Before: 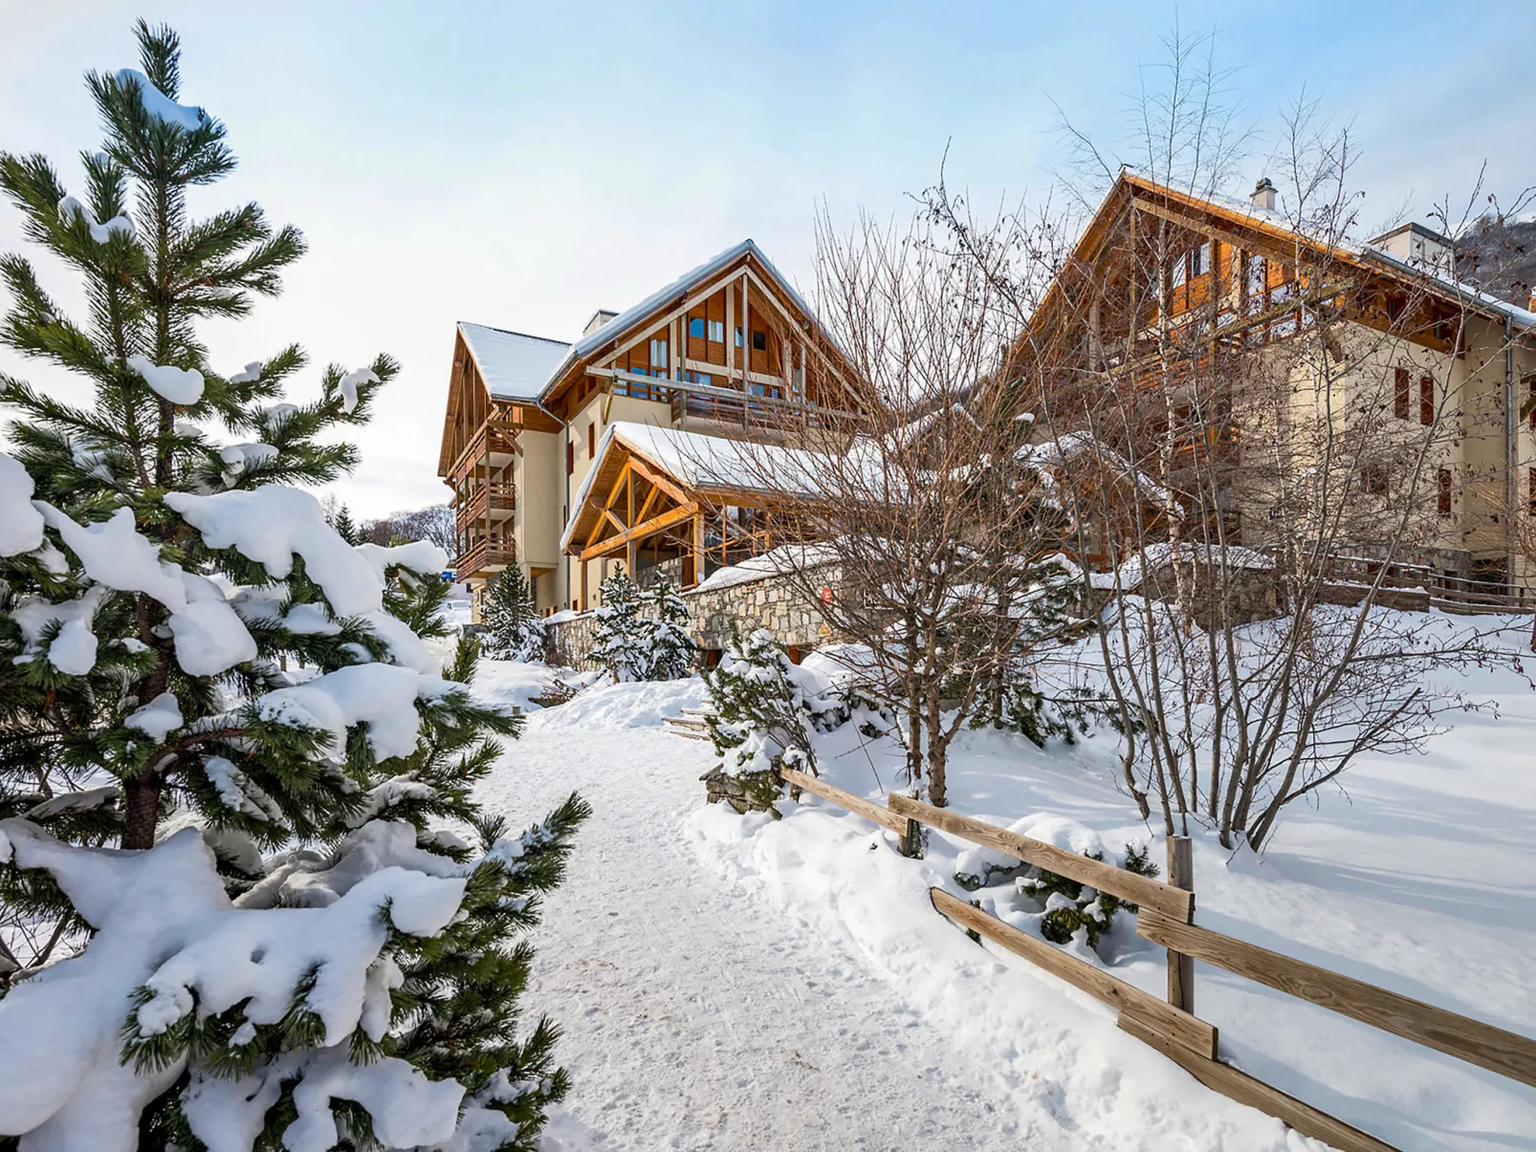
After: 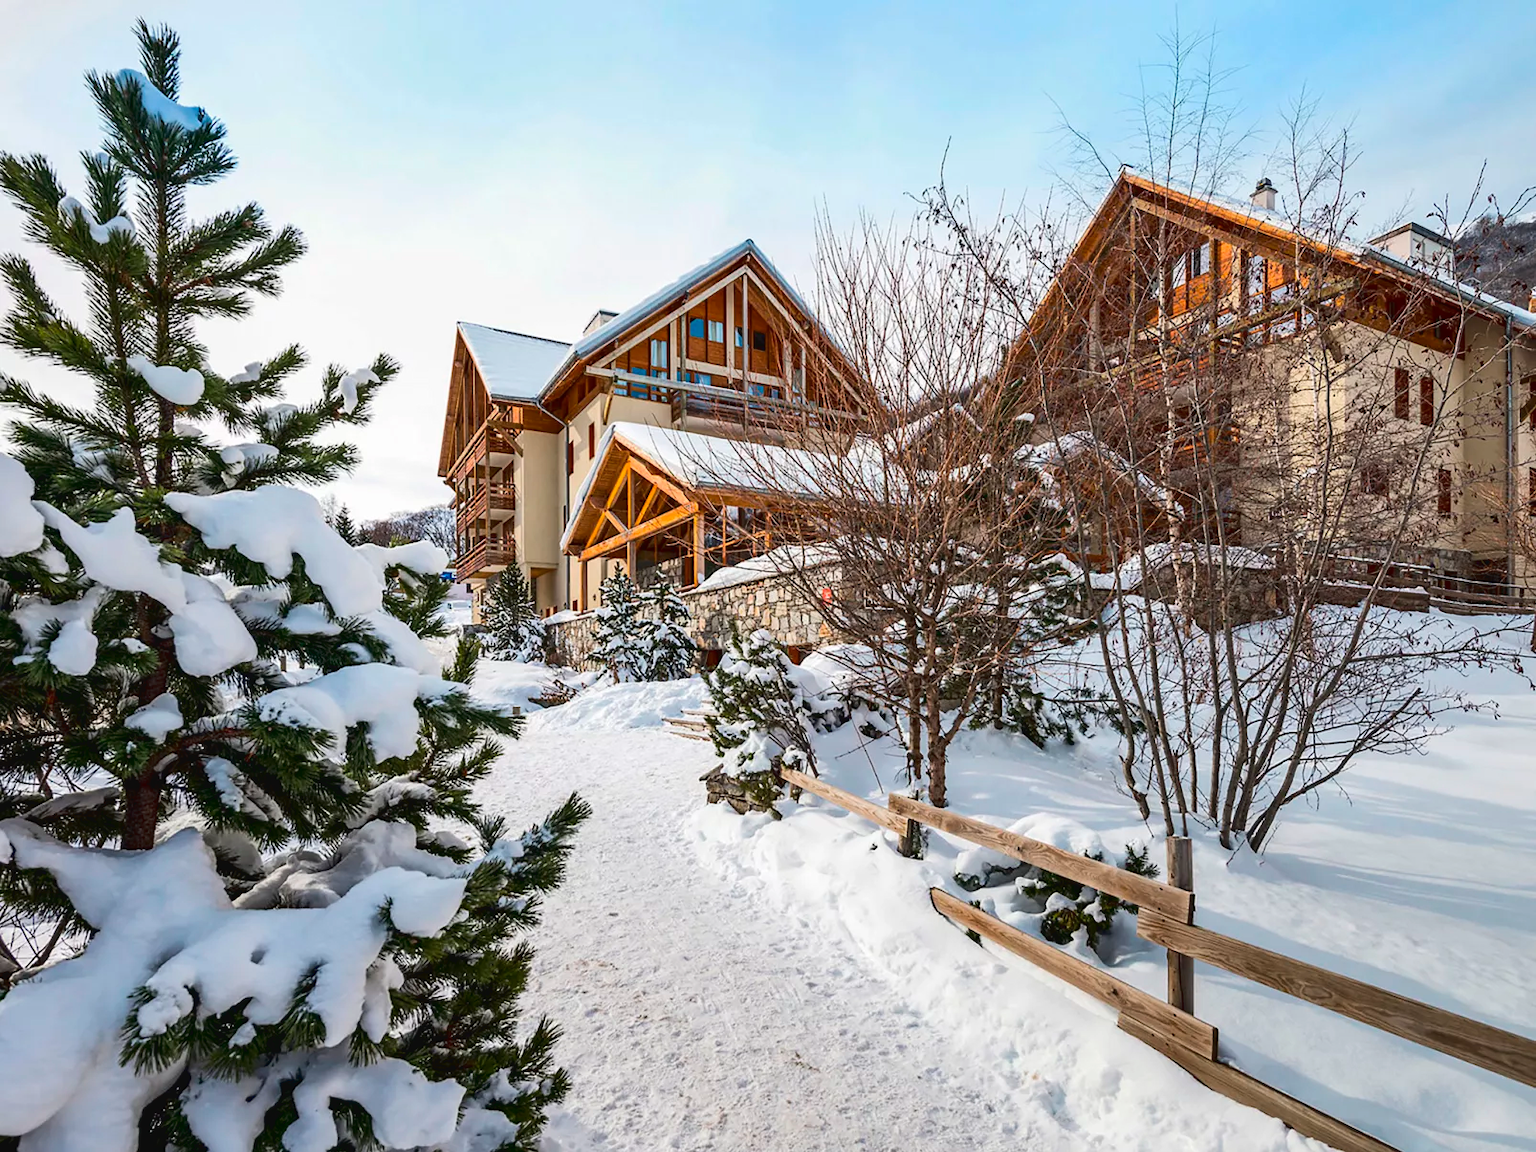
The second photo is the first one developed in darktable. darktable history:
tone curve: curves: ch0 [(0, 0.032) (0.181, 0.152) (0.751, 0.762) (1, 1)], color space Lab, linked channels, preserve colors none
